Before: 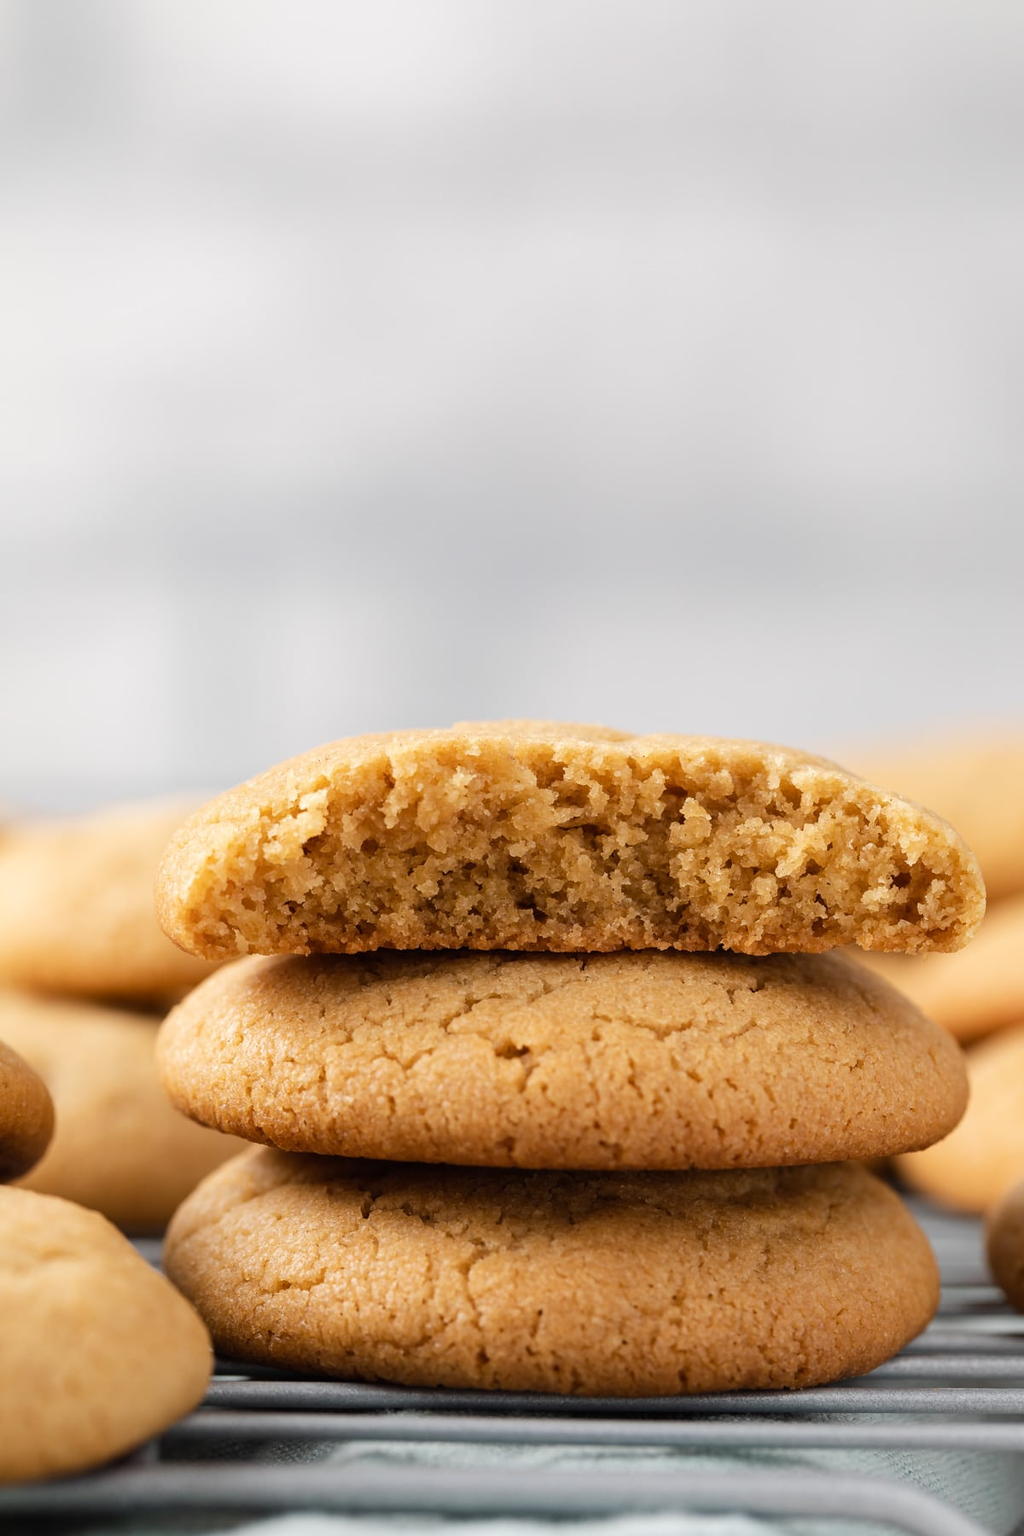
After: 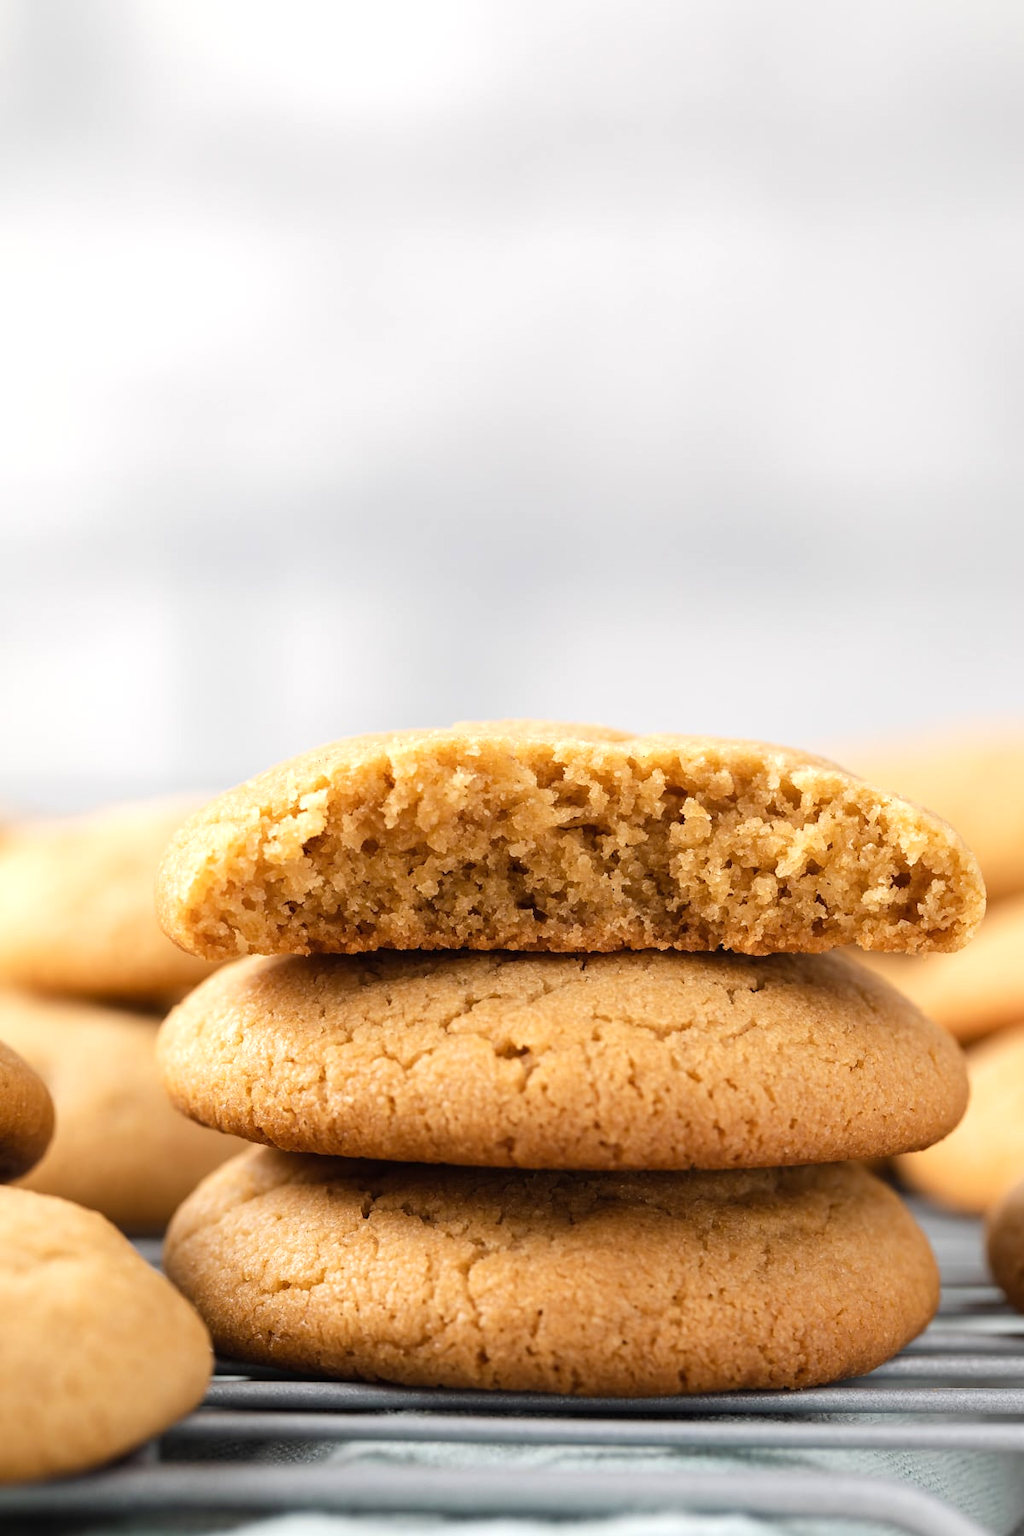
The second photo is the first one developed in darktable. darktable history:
exposure: black level correction 0, exposure 0.302 EV, compensate exposure bias true, compensate highlight preservation false
